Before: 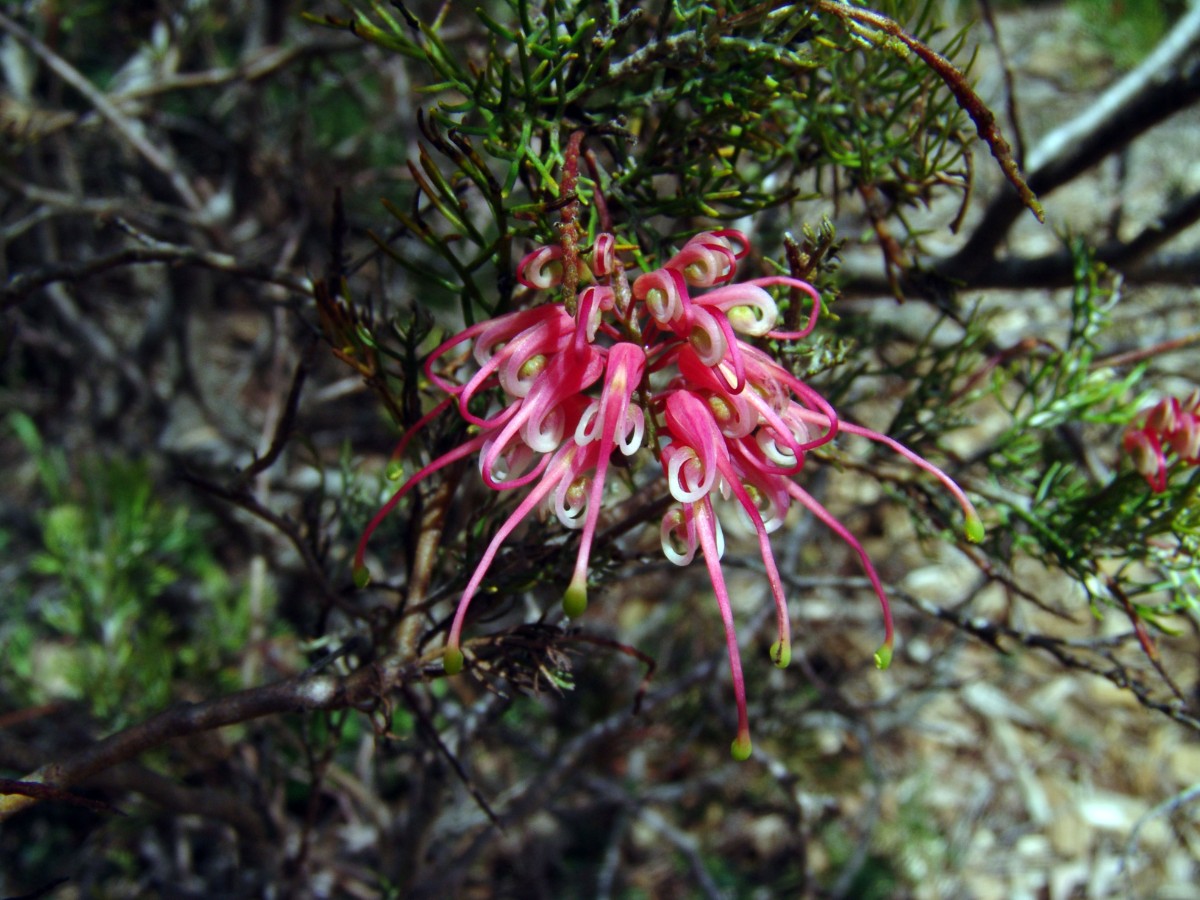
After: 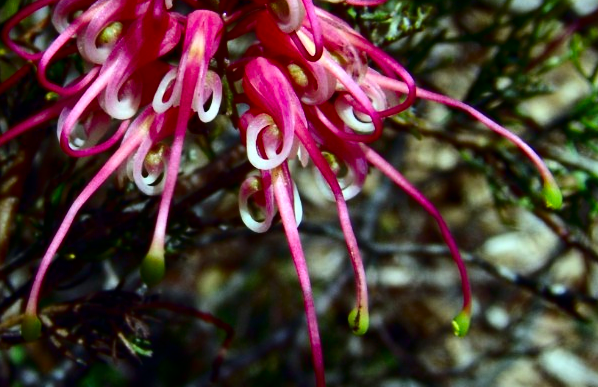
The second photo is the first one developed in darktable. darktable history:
contrast brightness saturation: contrast 0.219, brightness -0.185, saturation 0.231
crop: left 35.19%, top 37.032%, right 14.92%, bottom 19.938%
